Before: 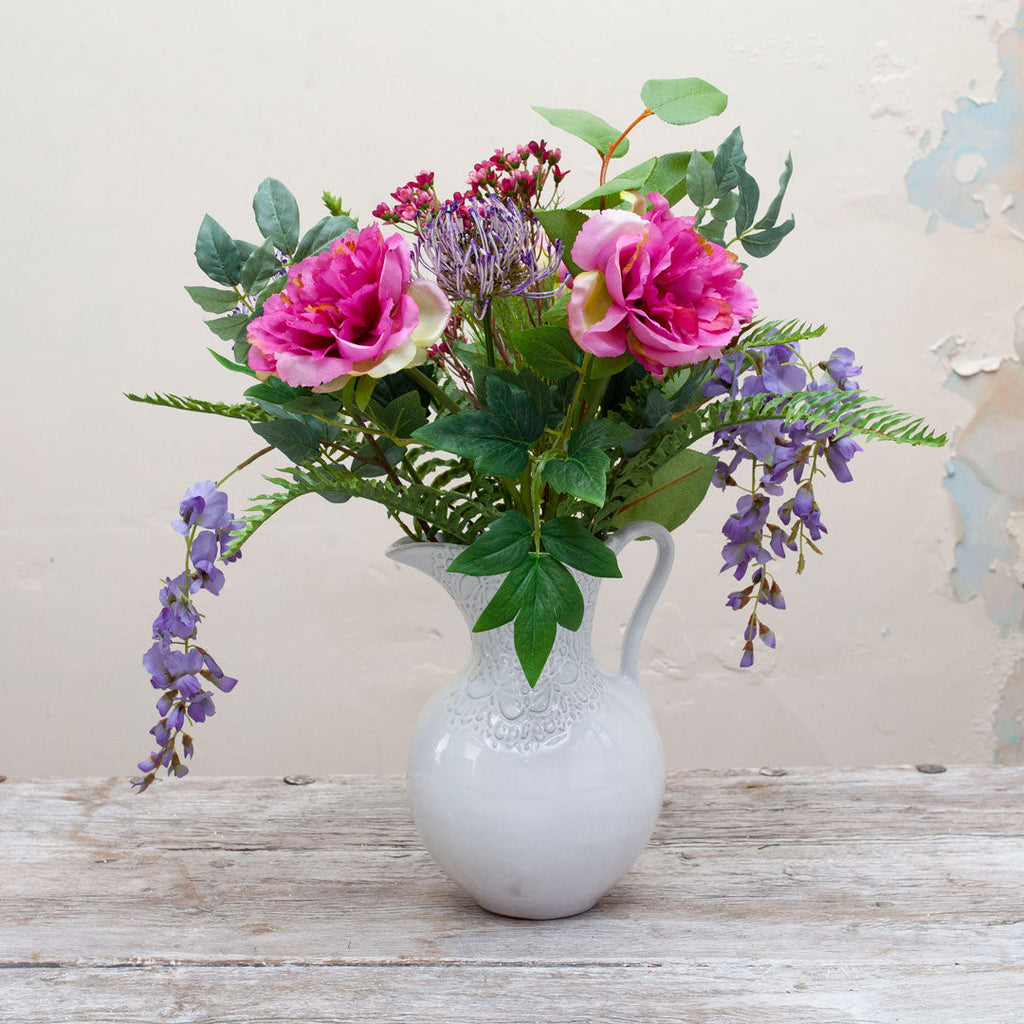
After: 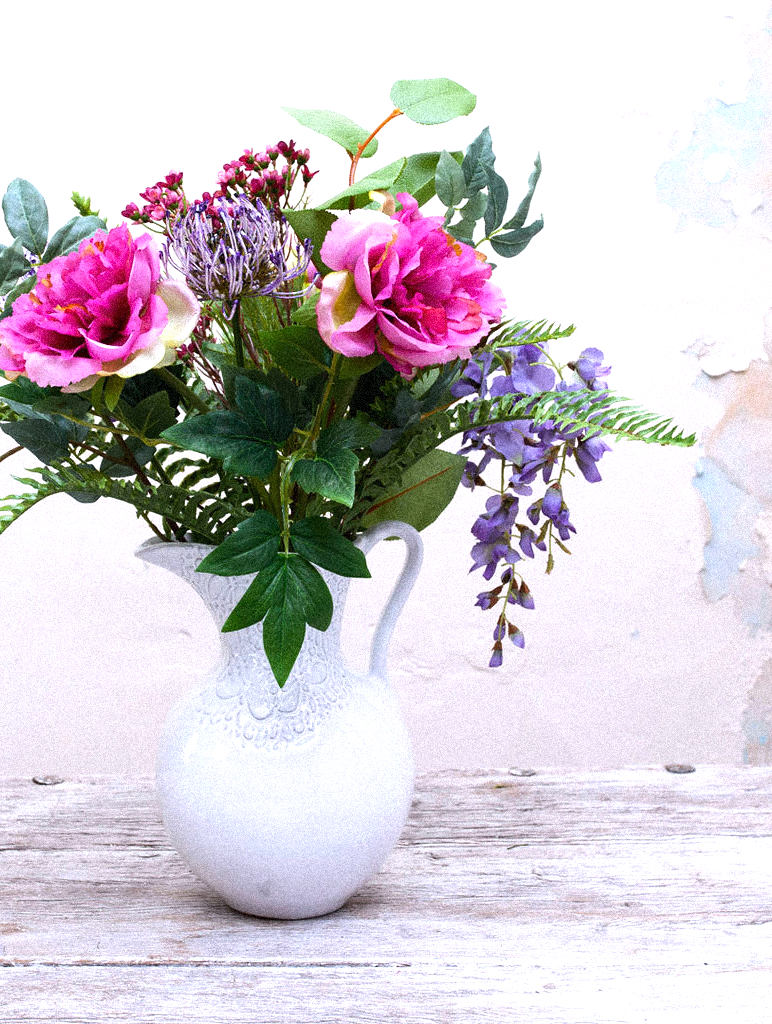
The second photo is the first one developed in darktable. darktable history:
tone equalizer: -8 EV -0.75 EV, -7 EV -0.7 EV, -6 EV -0.6 EV, -5 EV -0.4 EV, -3 EV 0.4 EV, -2 EV 0.6 EV, -1 EV 0.7 EV, +0 EV 0.75 EV, edges refinement/feathering 500, mask exposure compensation -1.57 EV, preserve details no
crop and rotate: left 24.6%
grain: coarseness 9.38 ISO, strength 34.99%, mid-tones bias 0%
white balance: red 1.004, blue 1.096
